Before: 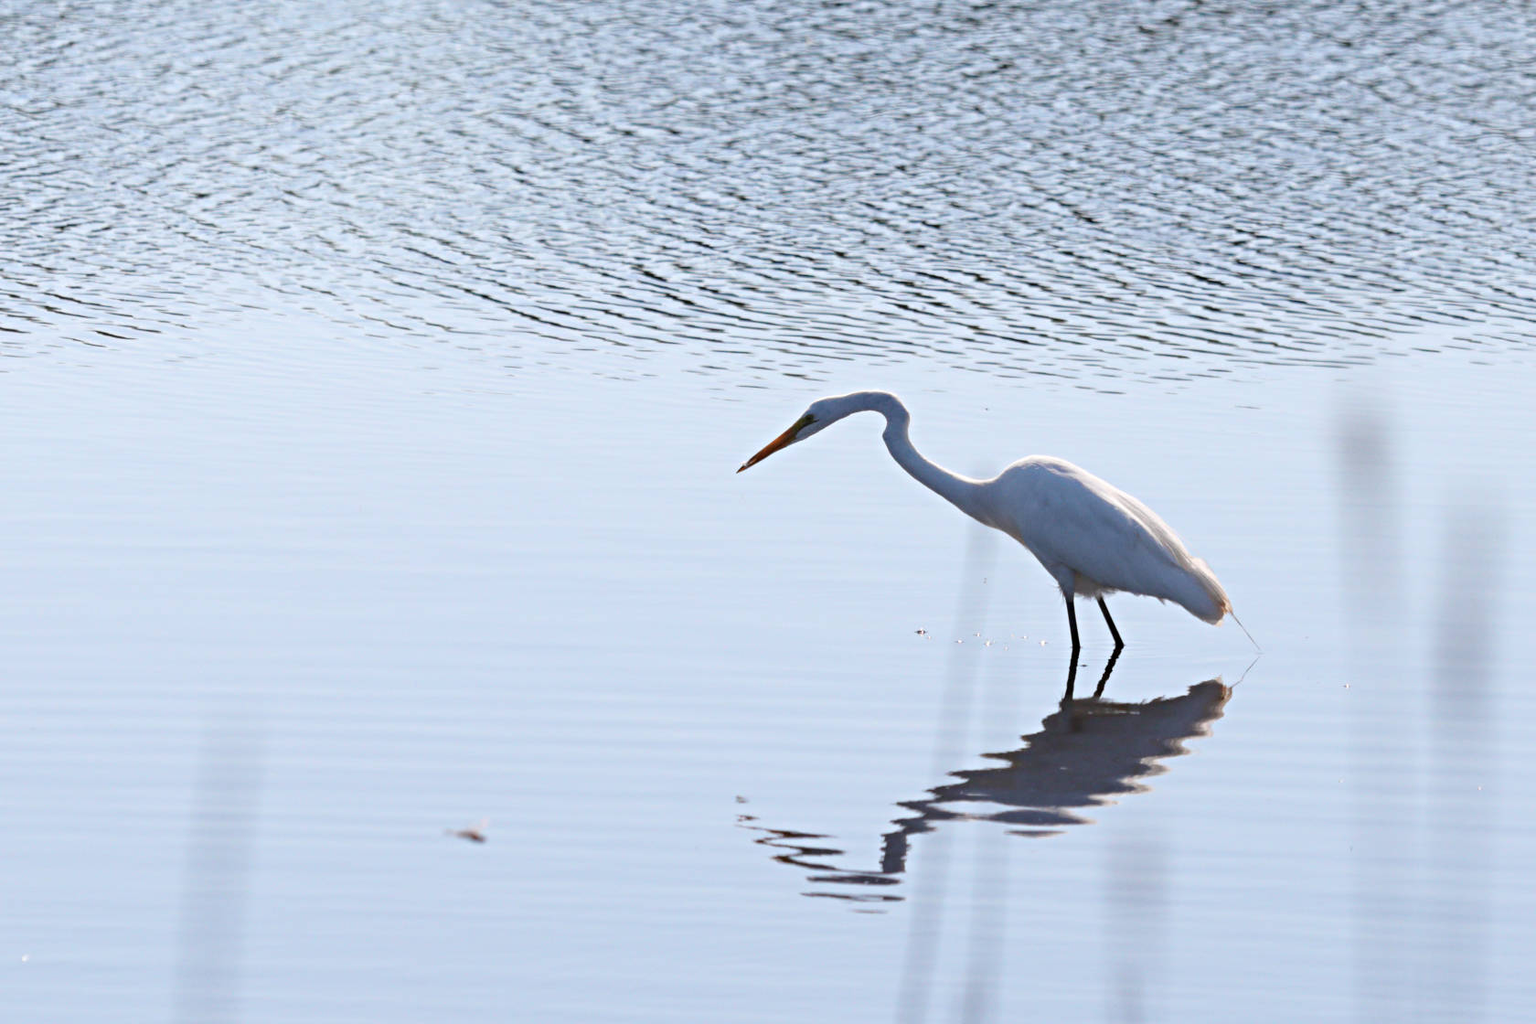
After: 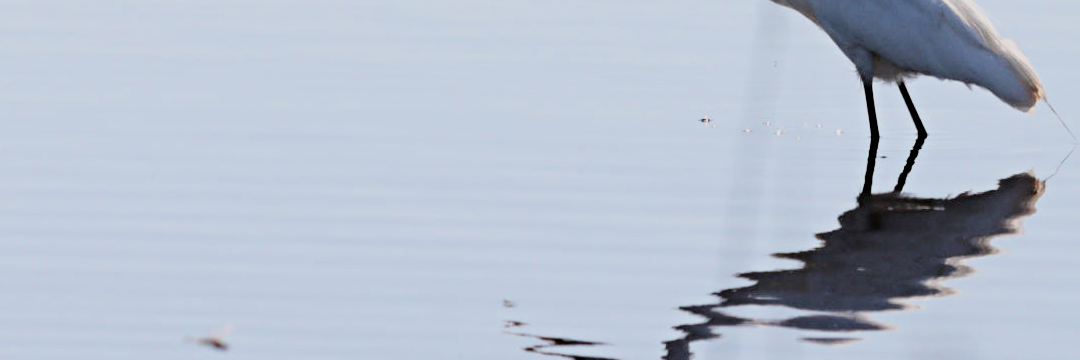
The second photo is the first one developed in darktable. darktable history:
crop: left 18.002%, top 51.018%, right 17.675%, bottom 16.836%
filmic rgb: black relative exposure -5.01 EV, white relative exposure 3.99 EV, threshold 5.99 EV, hardness 2.88, contrast 1.299, enable highlight reconstruction true
